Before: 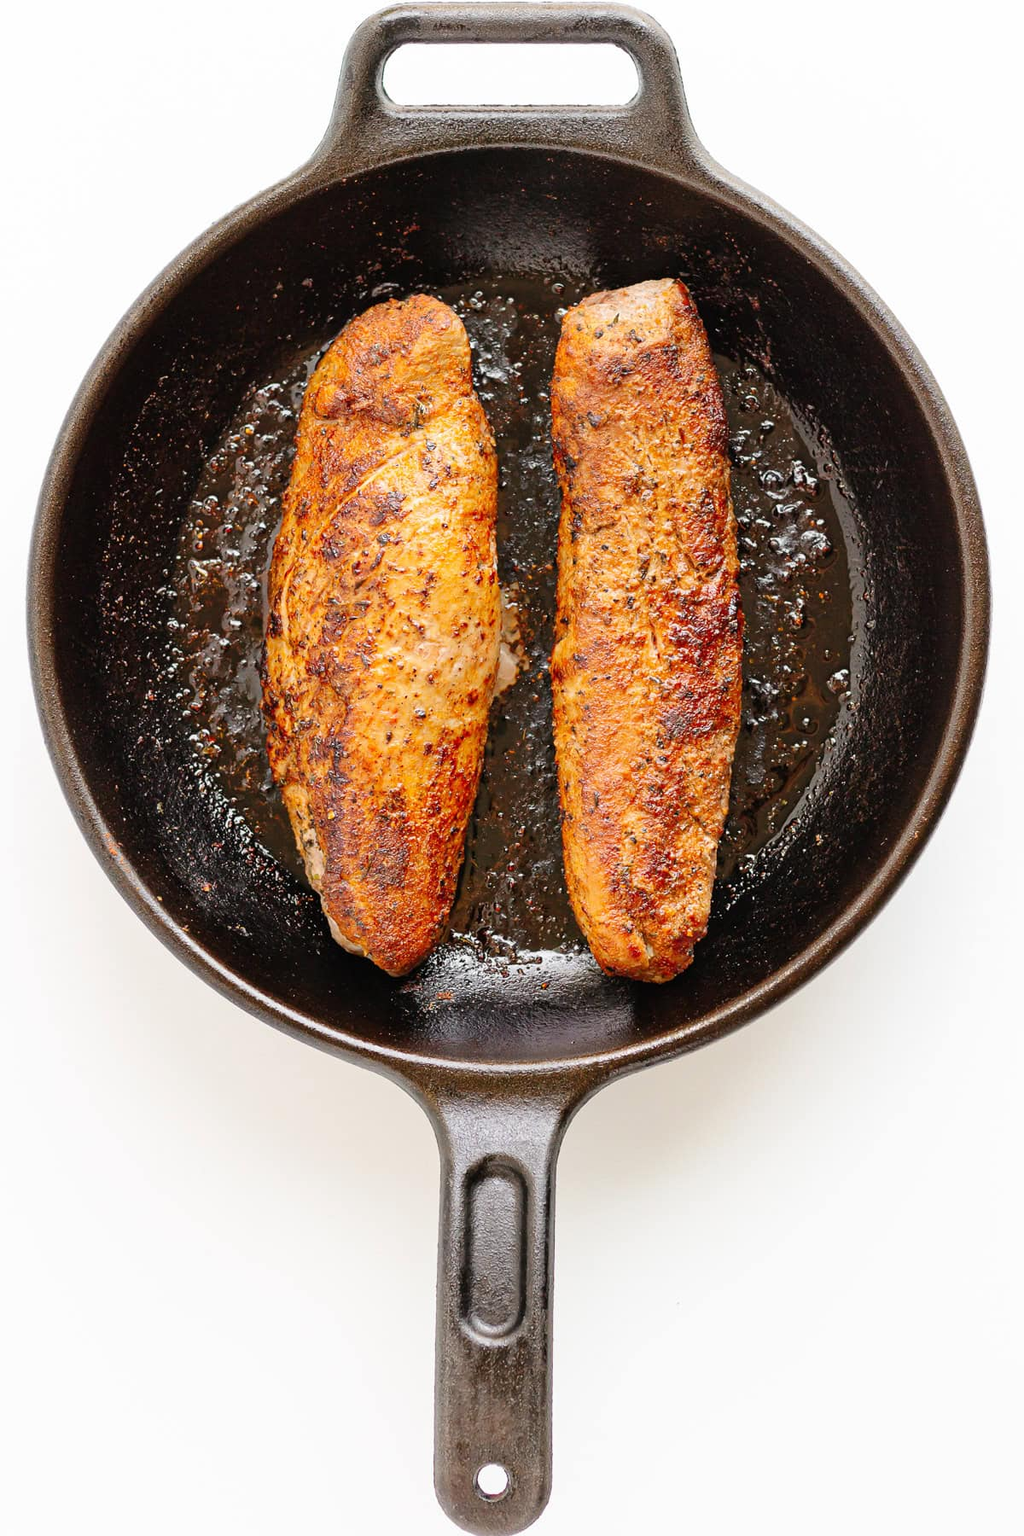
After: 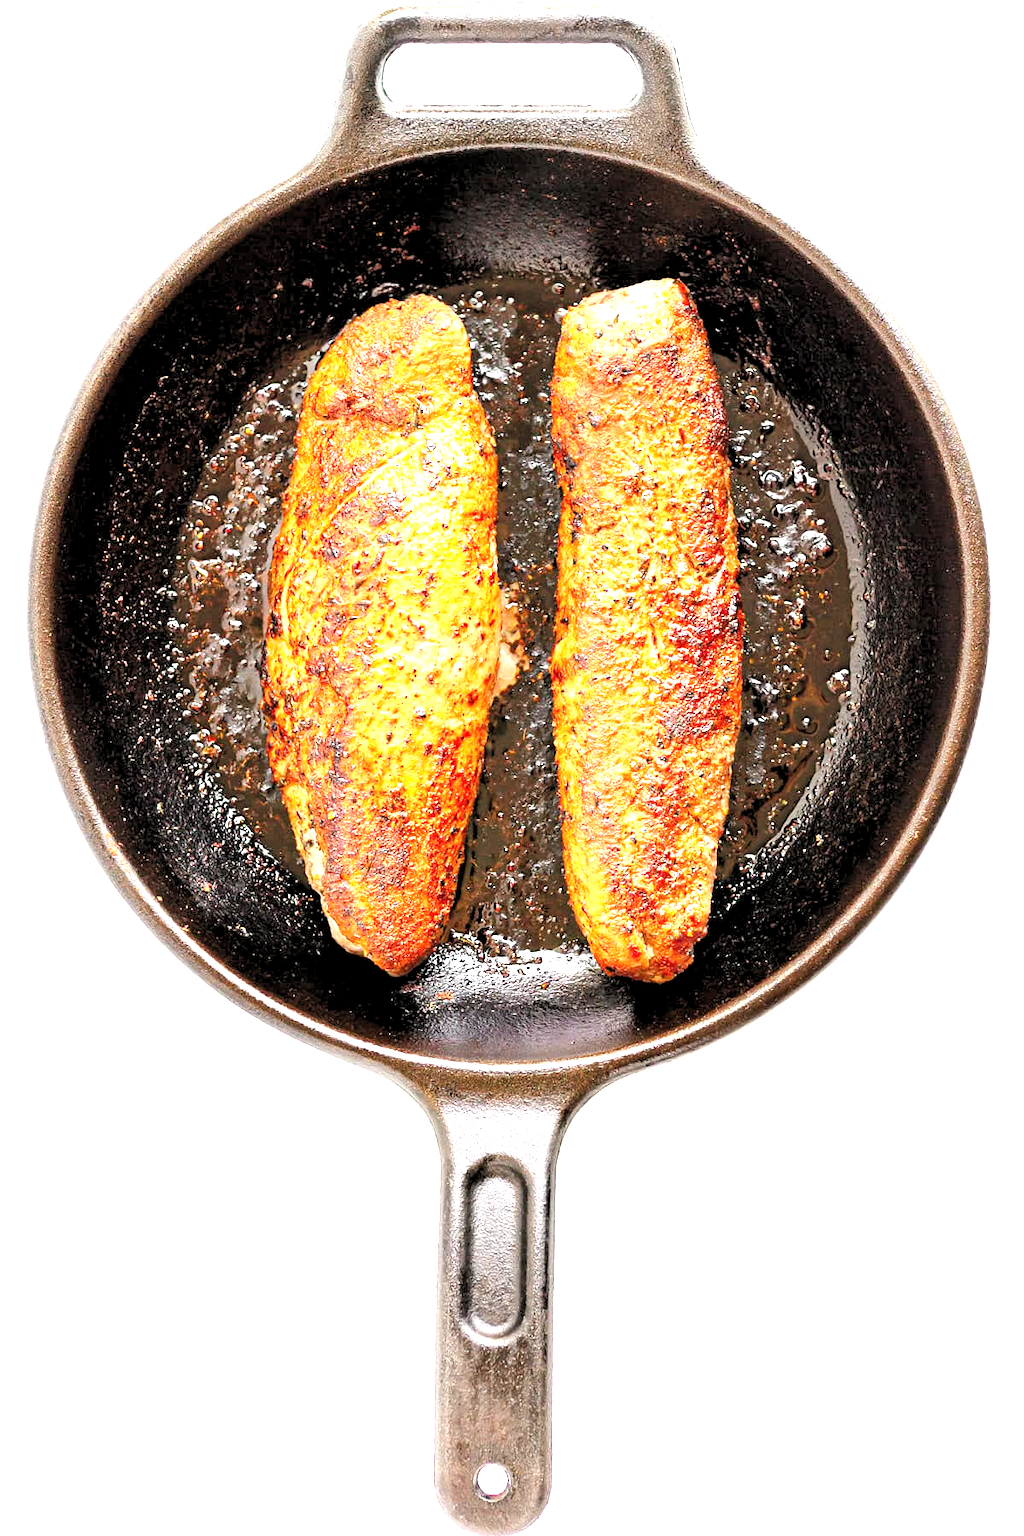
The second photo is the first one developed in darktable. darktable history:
rgb levels: levels [[0.013, 0.434, 0.89], [0, 0.5, 1], [0, 0.5, 1]]
exposure: black level correction 0, exposure 1.2 EV, compensate highlight preservation false
